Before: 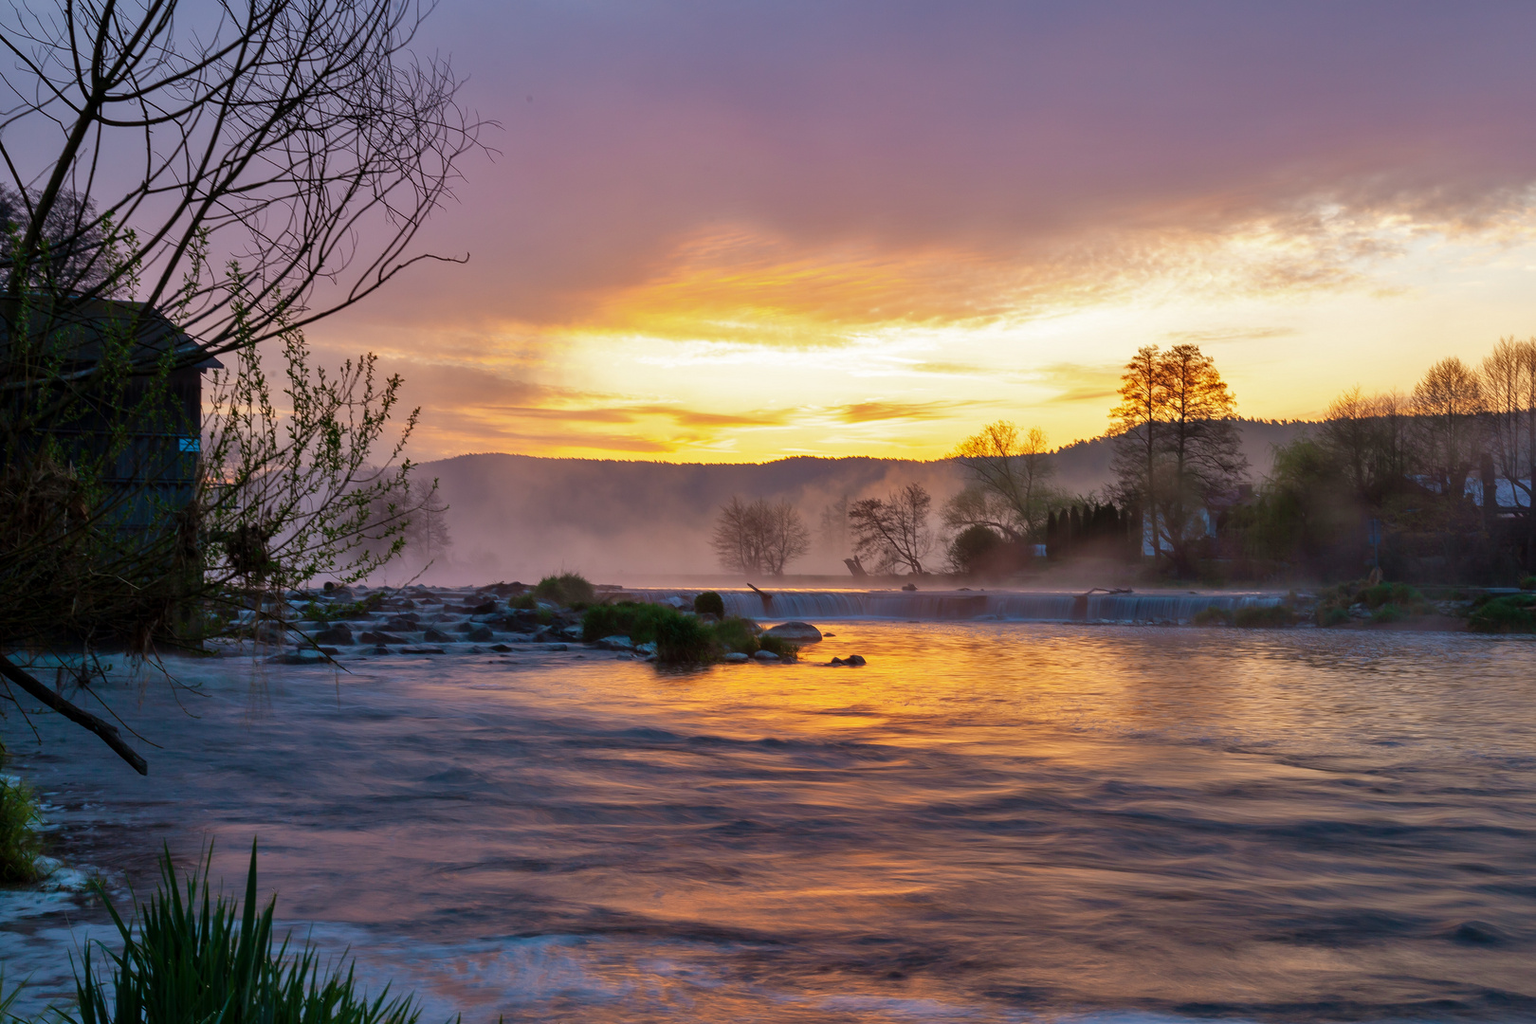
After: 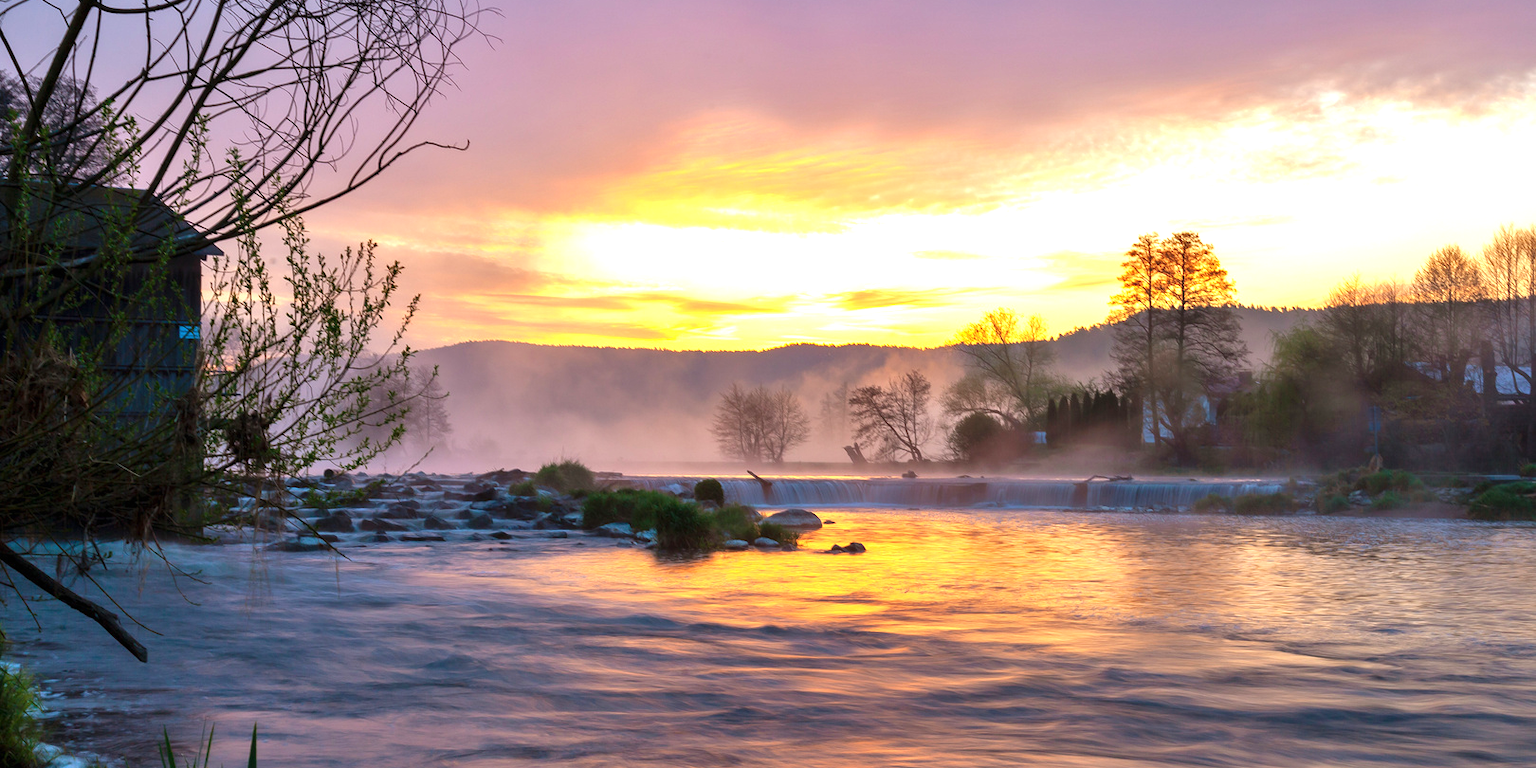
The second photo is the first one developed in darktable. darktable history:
exposure: black level correction 0, exposure 0.9 EV, compensate highlight preservation false
crop: top 11.038%, bottom 13.962%
